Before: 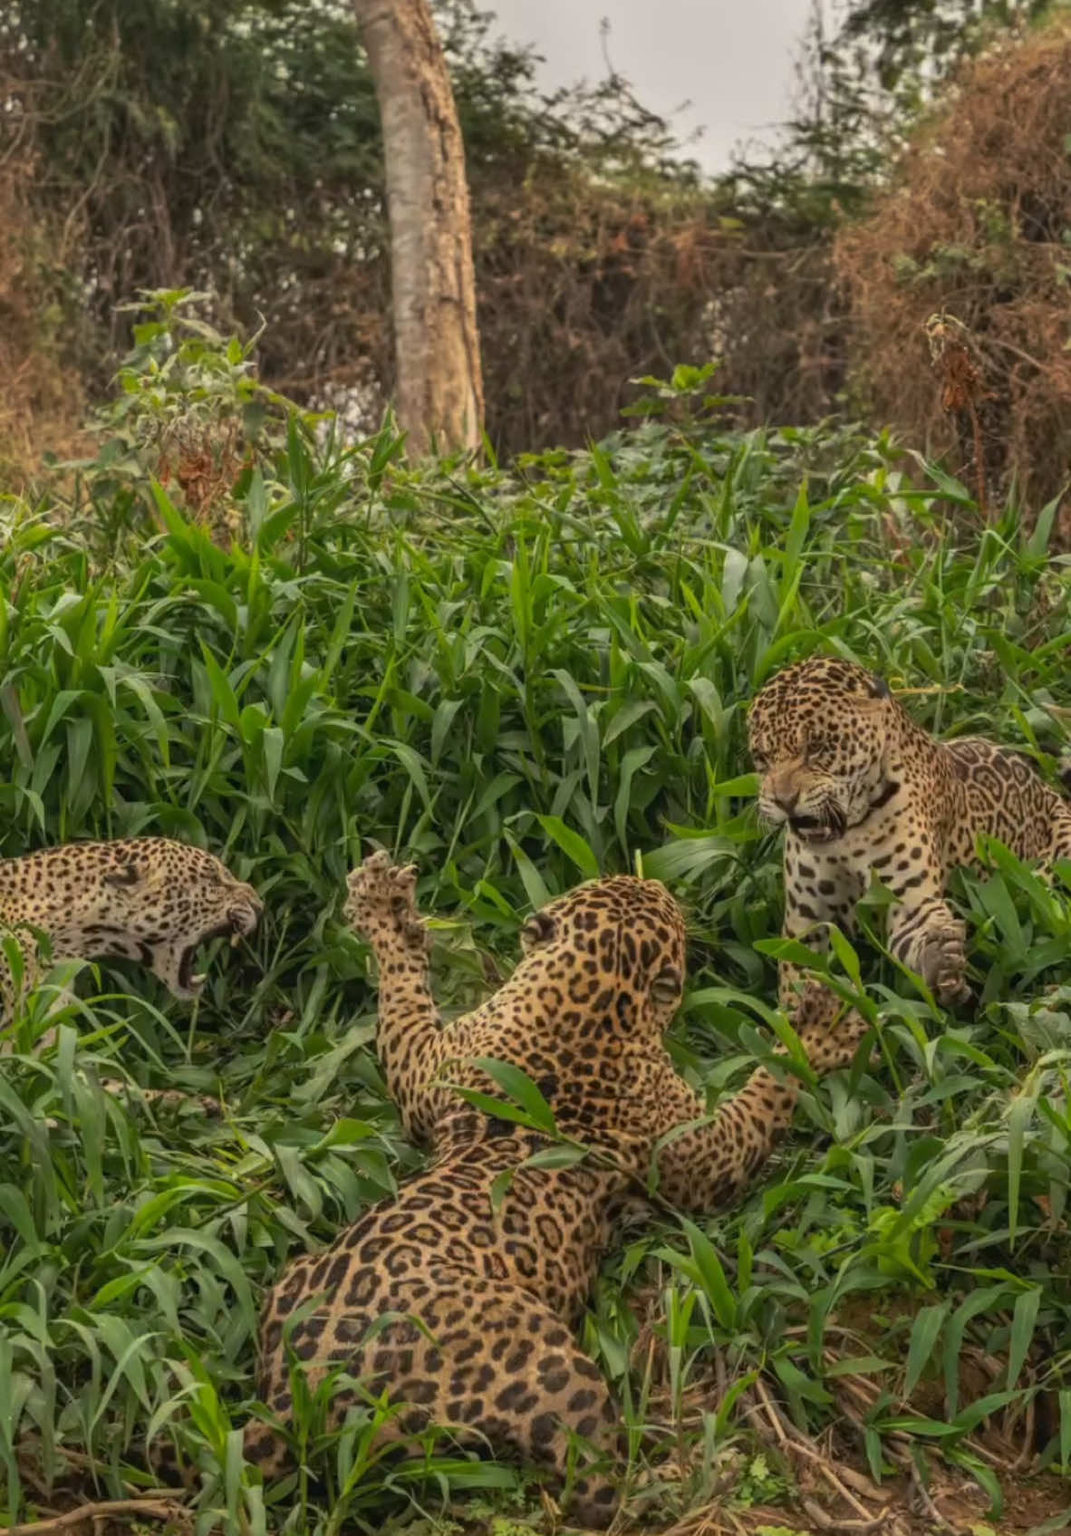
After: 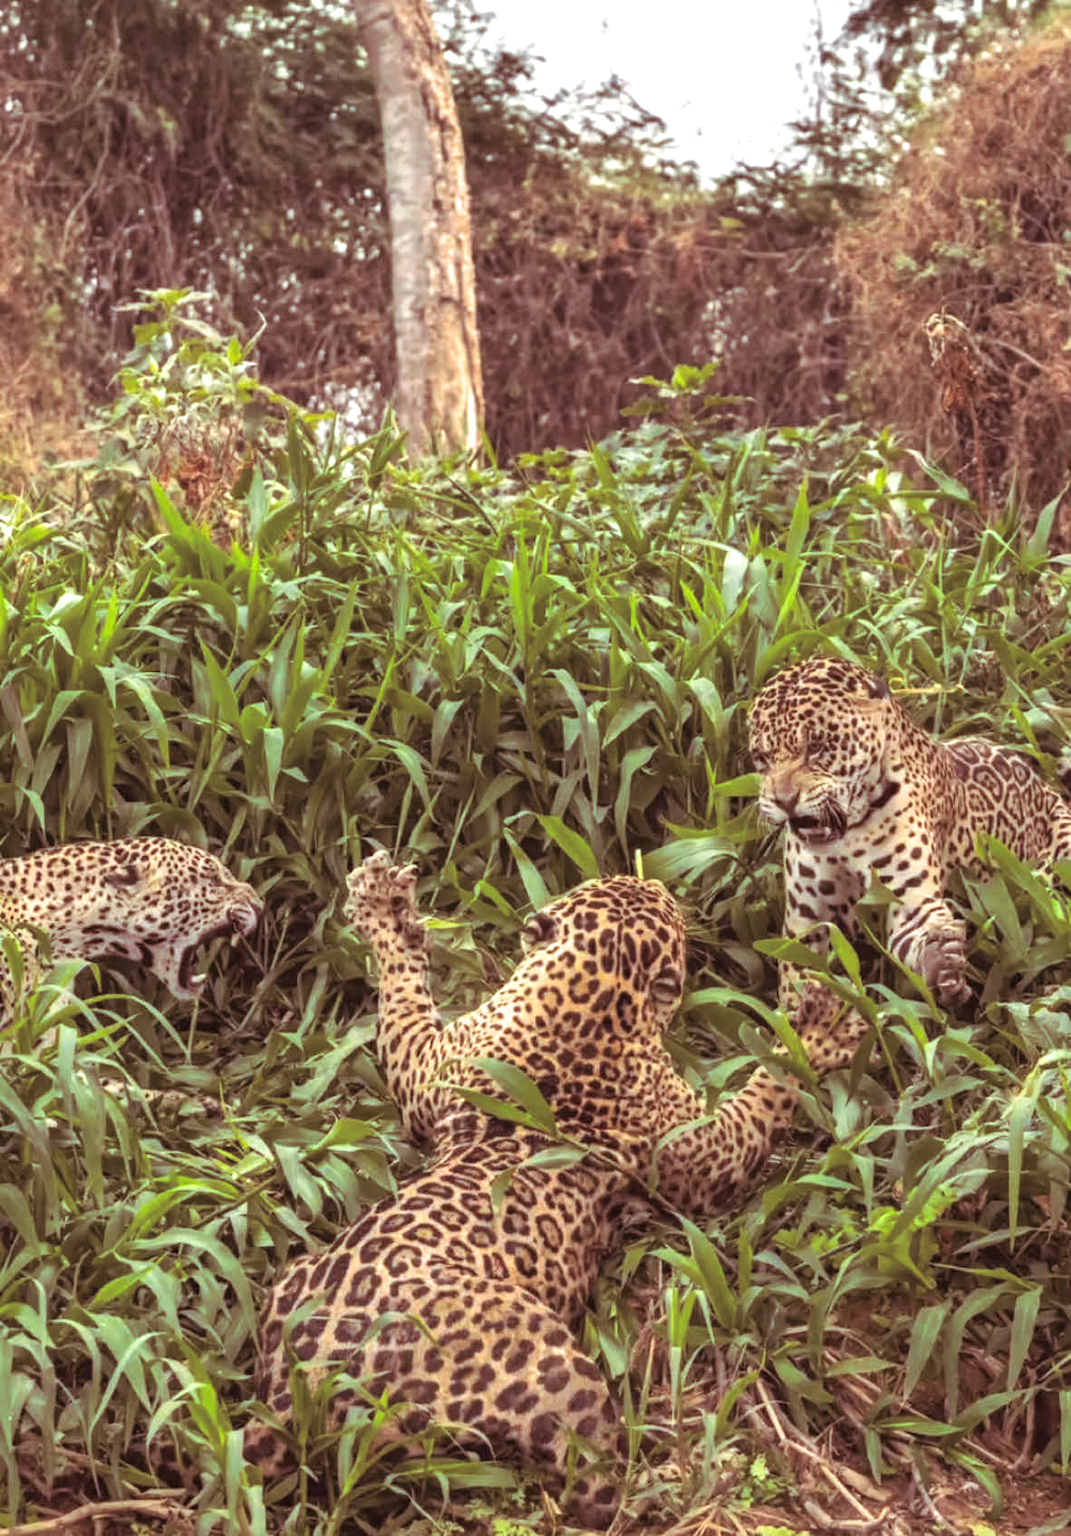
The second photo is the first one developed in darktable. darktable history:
split-toning: on, module defaults
exposure: black level correction 0, exposure 1.1 EV, compensate exposure bias true, compensate highlight preservation false
white balance: red 0.967, blue 1.119, emerald 0.756
